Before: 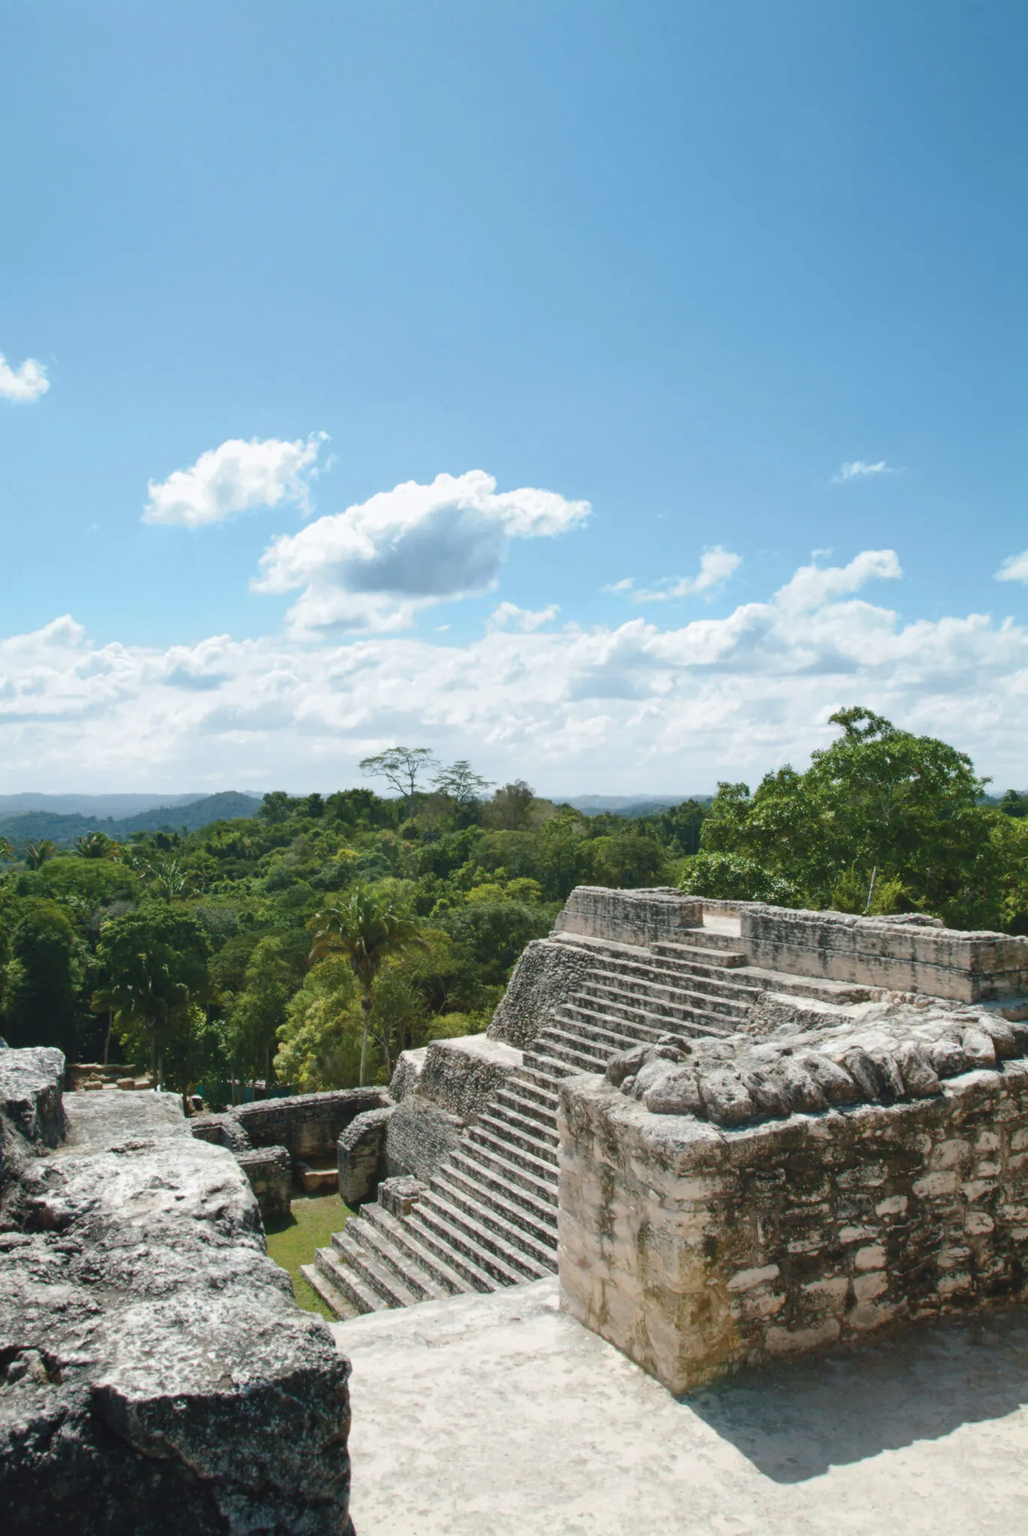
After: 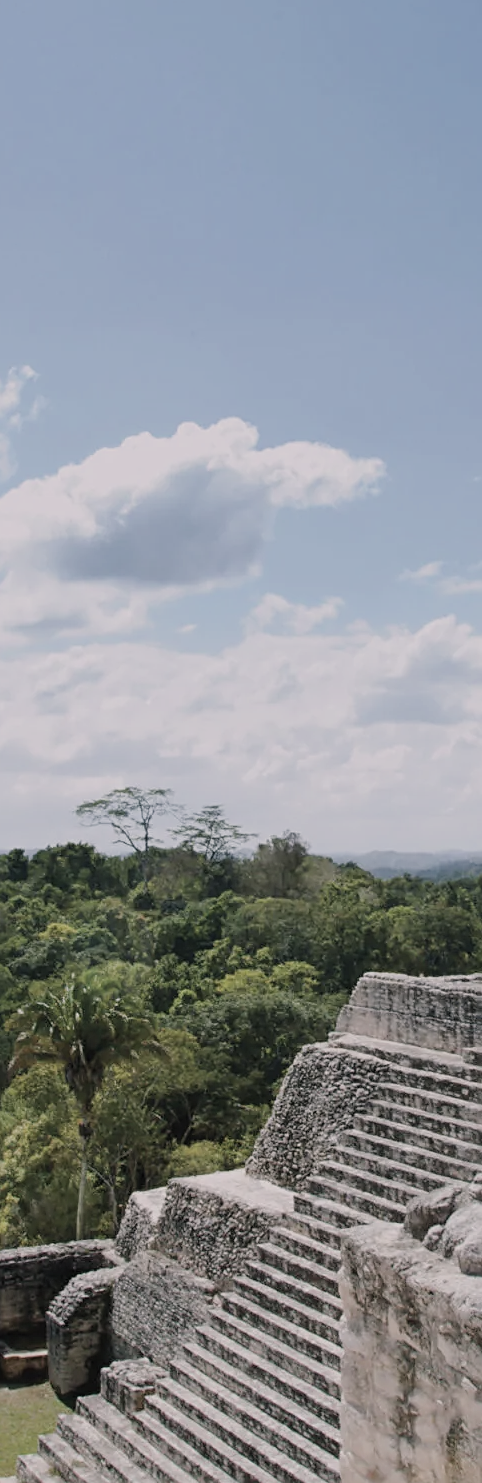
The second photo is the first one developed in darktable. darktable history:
color correction: highlights a* 5.59, highlights b* 5.24, saturation 0.68
sharpen: on, module defaults
crop and rotate: left 29.476%, top 10.214%, right 35.32%, bottom 17.333%
color calibration: illuminant as shot in camera, x 0.358, y 0.373, temperature 4628.91 K
filmic rgb: black relative exposure -7.65 EV, white relative exposure 4.56 EV, hardness 3.61
